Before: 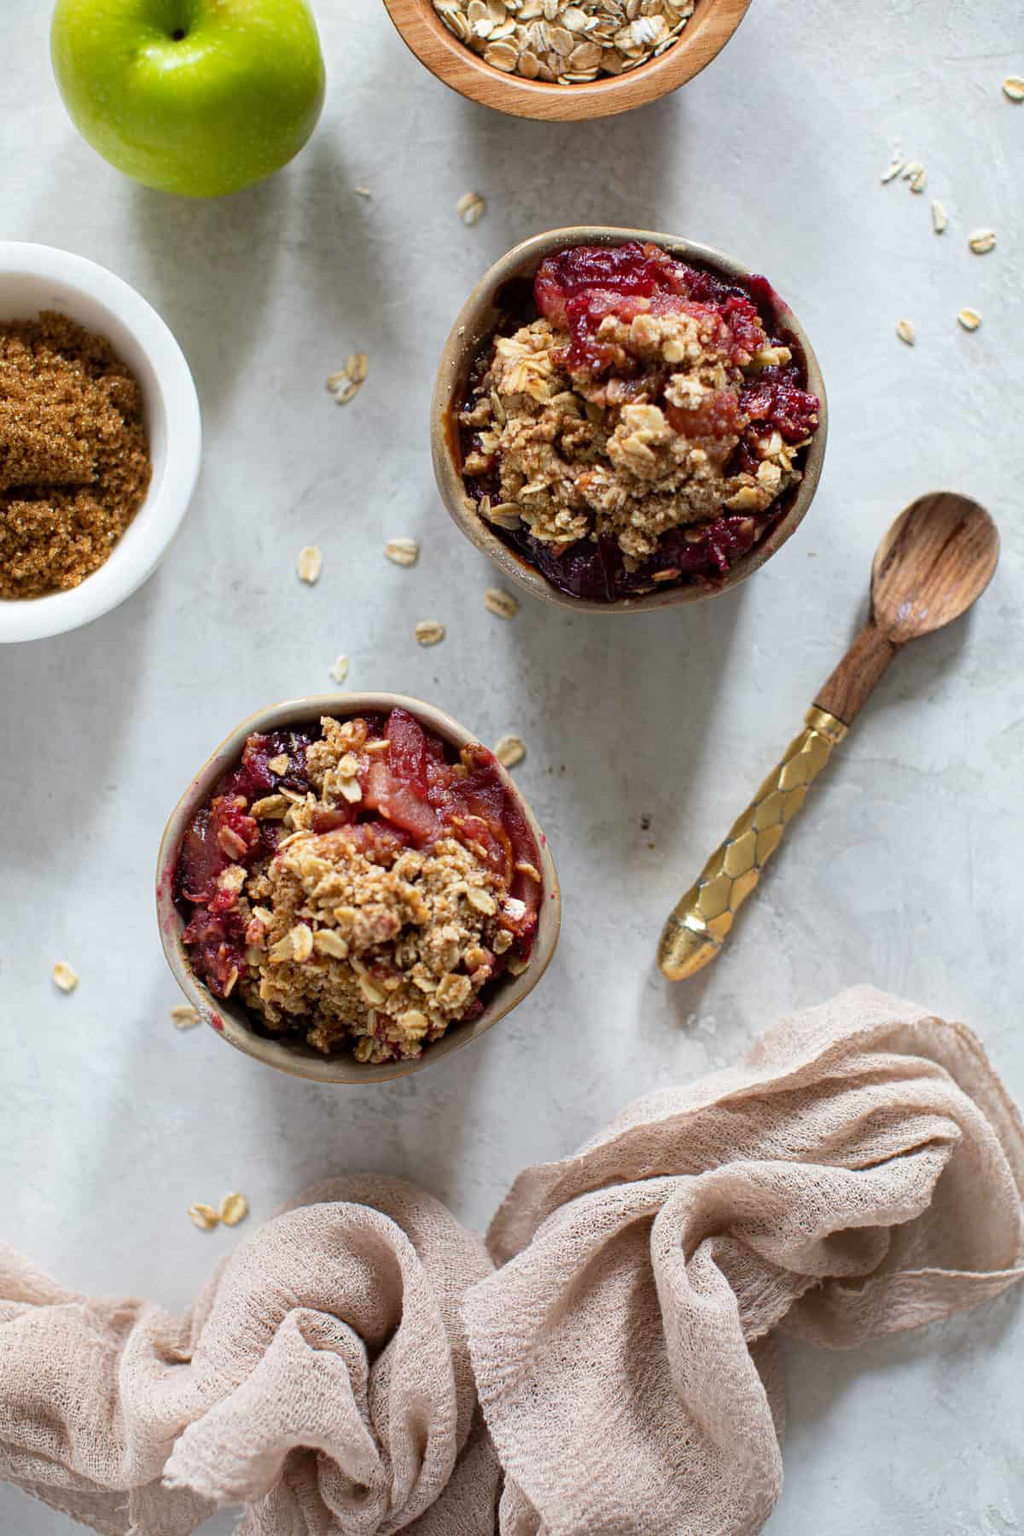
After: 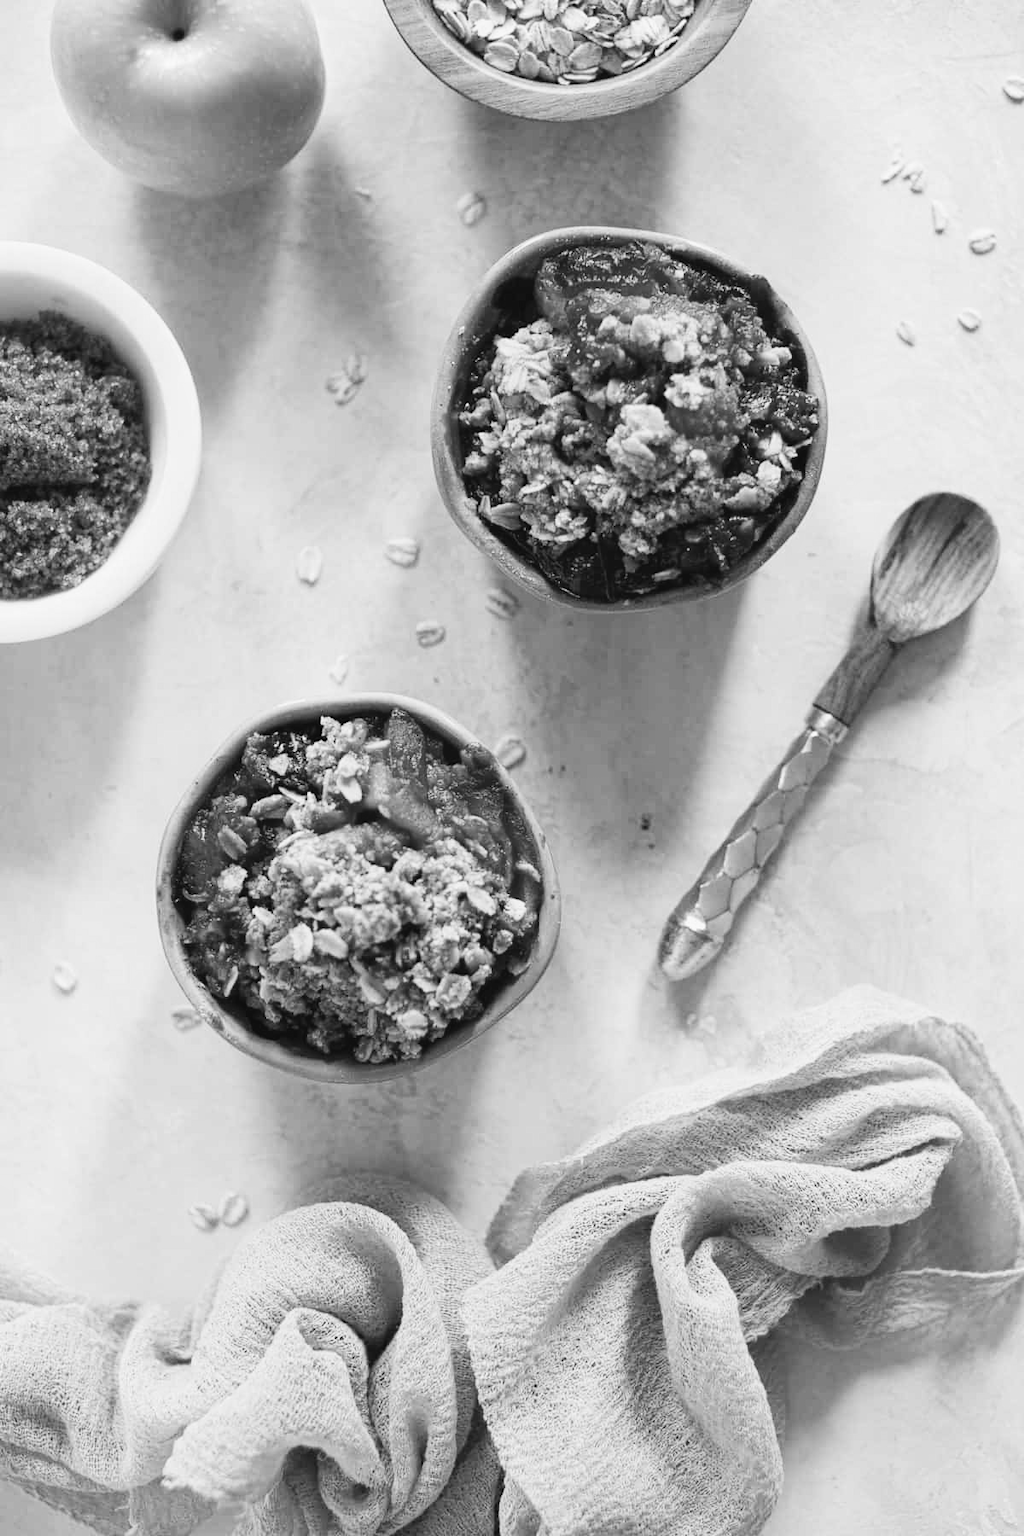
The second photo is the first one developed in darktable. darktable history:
exposure: black level correction -0.003, exposure 0.04 EV, compensate highlight preservation false
monochrome: a -35.87, b 49.73, size 1.7
contrast brightness saturation: contrast 0.2, brightness 0.16, saturation 0.22
color correction: highlights a* 9.03, highlights b* 8.71, shadows a* 40, shadows b* 40, saturation 0.8
